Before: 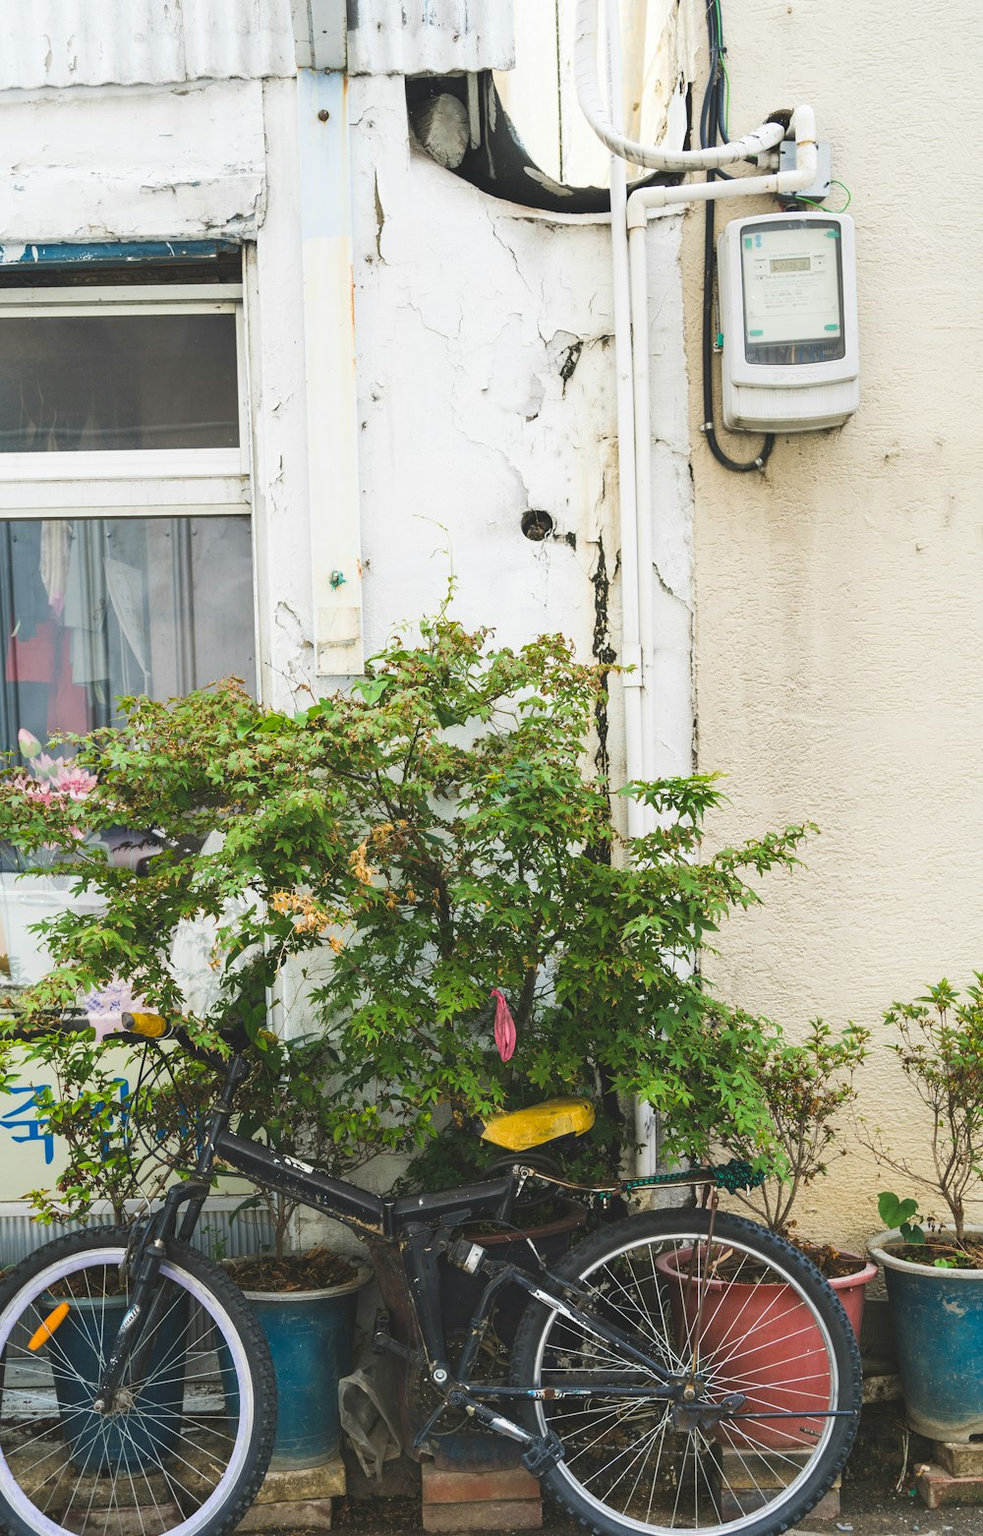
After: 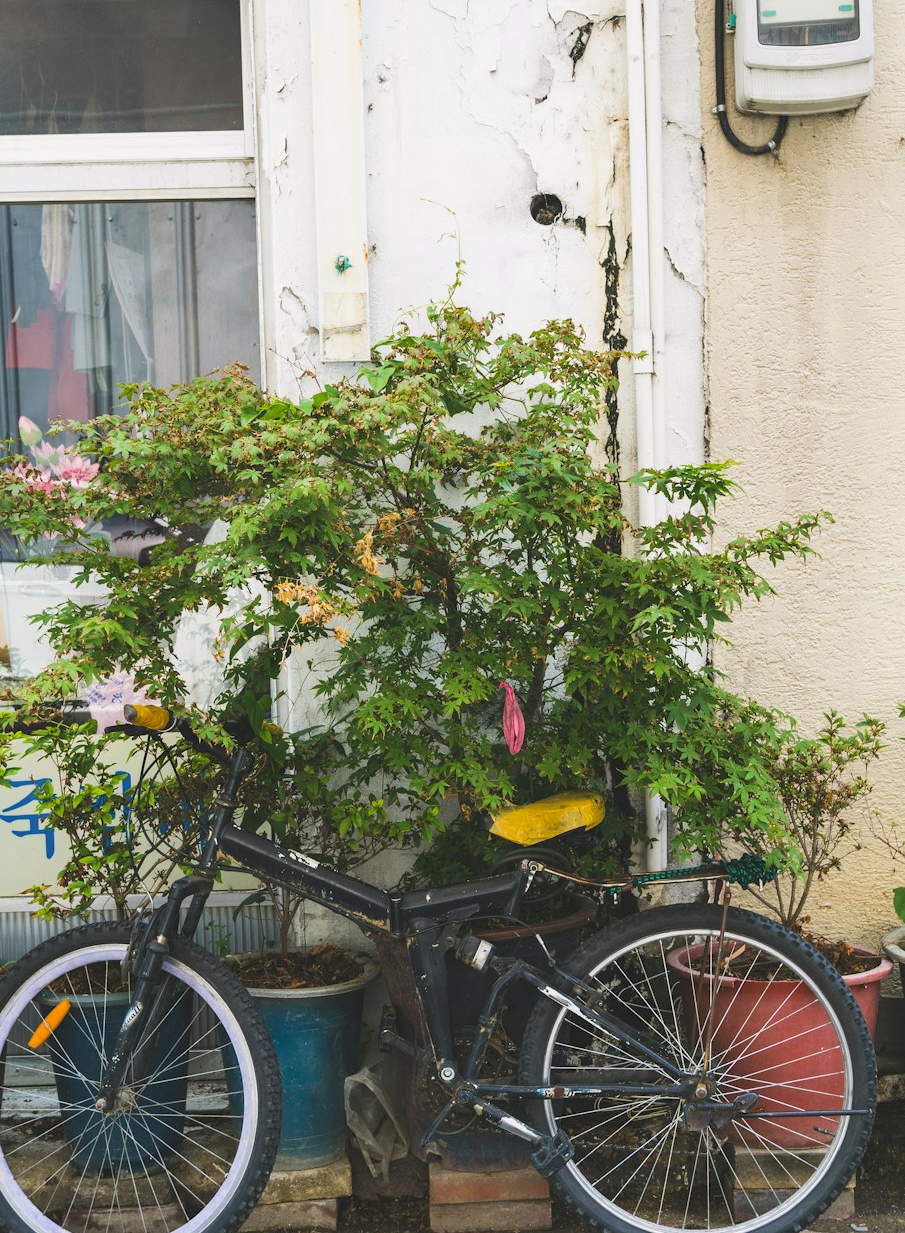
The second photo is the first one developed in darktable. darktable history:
color balance rgb: highlights gain › chroma 0.264%, highlights gain › hue 332.32°, linear chroma grading › shadows -7.497%, linear chroma grading › highlights -6.59%, linear chroma grading › global chroma -10.446%, linear chroma grading › mid-tones -8.25%, perceptual saturation grading › global saturation 25.212%, global vibrance 9.772%
tone equalizer: on, module defaults
crop: top 20.816%, right 9.469%, bottom 0.224%
